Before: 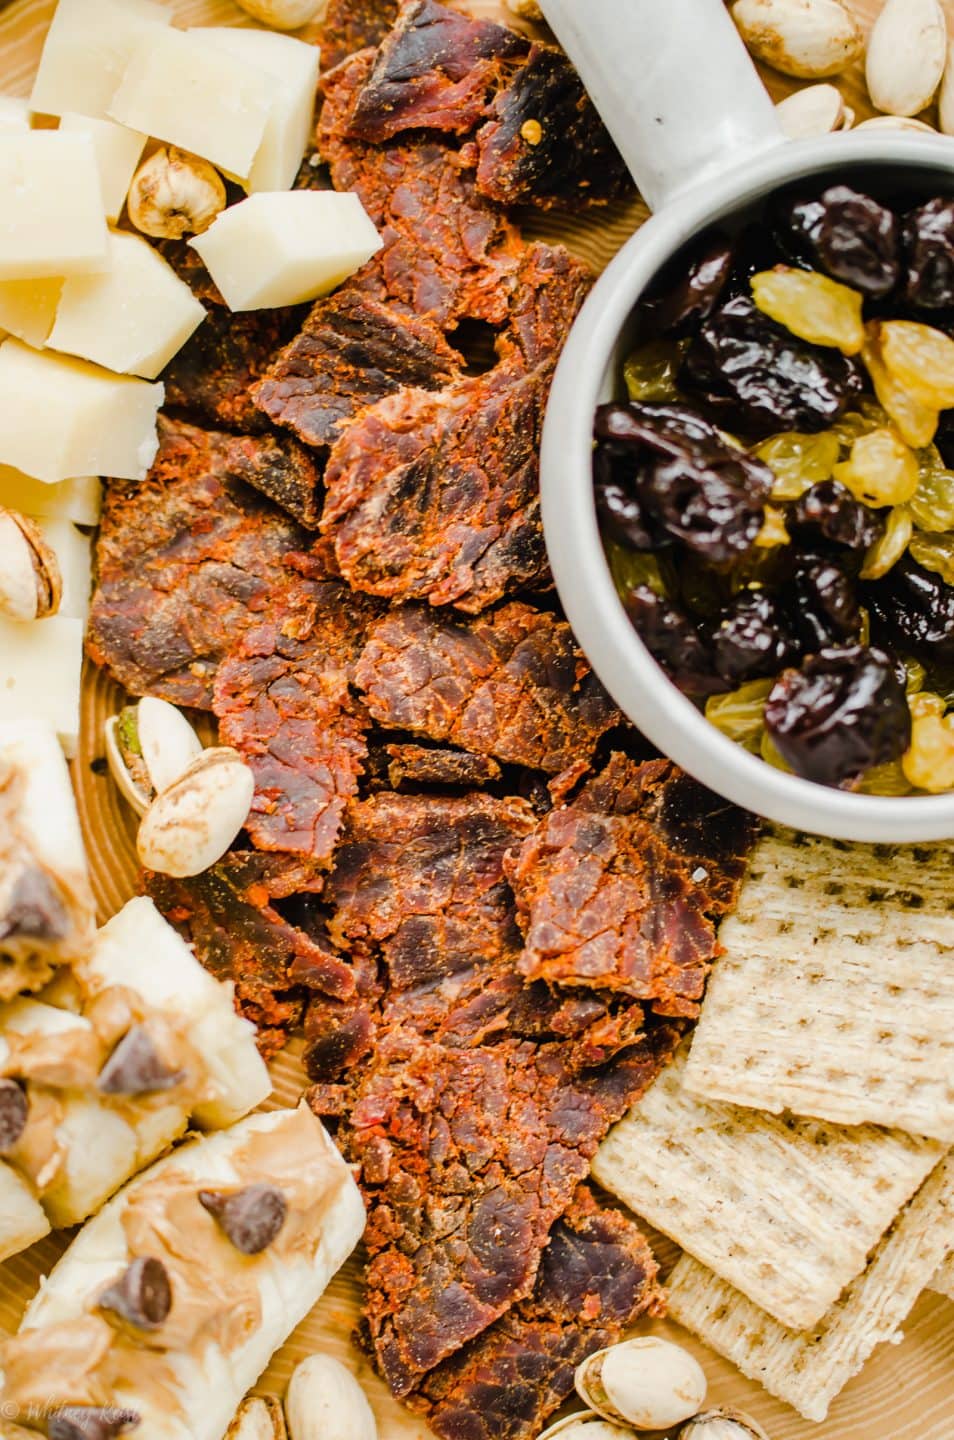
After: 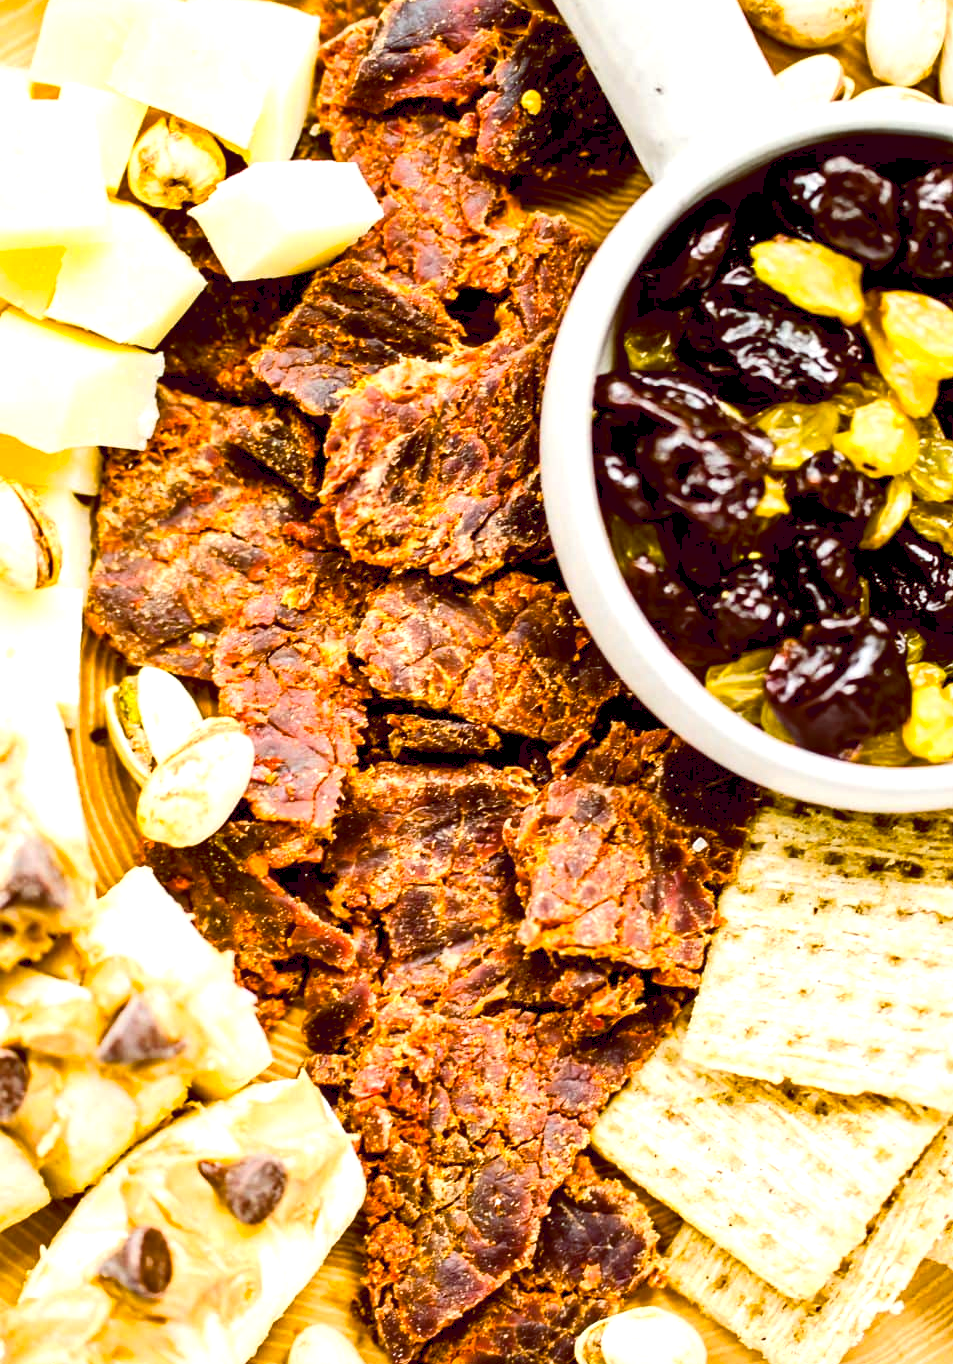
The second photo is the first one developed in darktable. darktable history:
color calibration: illuminant same as pipeline (D50), adaptation XYZ, x 0.346, y 0.358, temperature 5012.63 K
color balance rgb: power › hue 72.93°, highlights gain › luminance 9.703%, global offset › luminance -0.199%, global offset › chroma 0.263%, linear chroma grading › global chroma 33.097%, perceptual saturation grading › global saturation -2.278%, perceptual saturation grading › highlights -7.775%, perceptual saturation grading › mid-tones 7.648%, perceptual saturation grading › shadows 2.832%, perceptual brilliance grading › global brilliance 2.064%, perceptual brilliance grading › highlights -3.869%, saturation formula JzAzBz (2021)
tone equalizer: -8 EV -0.762 EV, -7 EV -0.697 EV, -6 EV -0.63 EV, -5 EV -0.379 EV, -3 EV 0.385 EV, -2 EV 0.6 EV, -1 EV 0.694 EV, +0 EV 0.759 EV, edges refinement/feathering 500, mask exposure compensation -1.57 EV, preserve details no
crop and rotate: top 2.111%, bottom 3.162%
